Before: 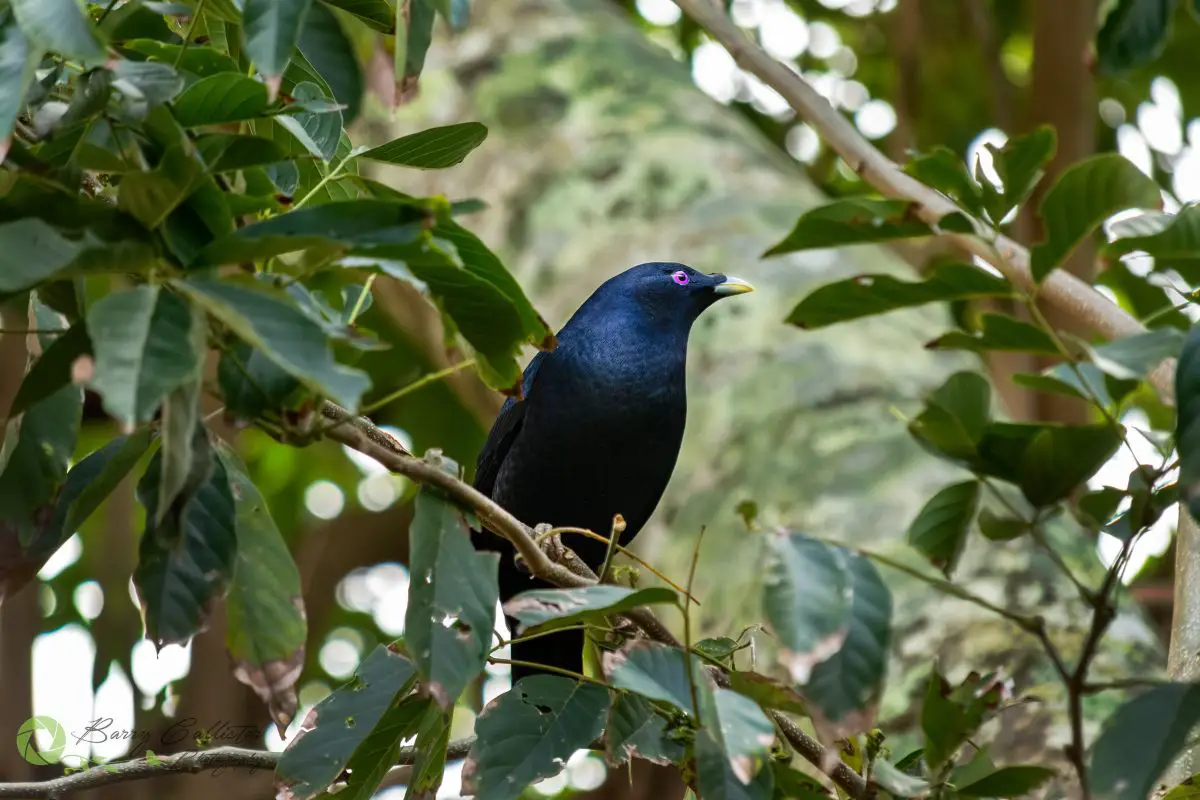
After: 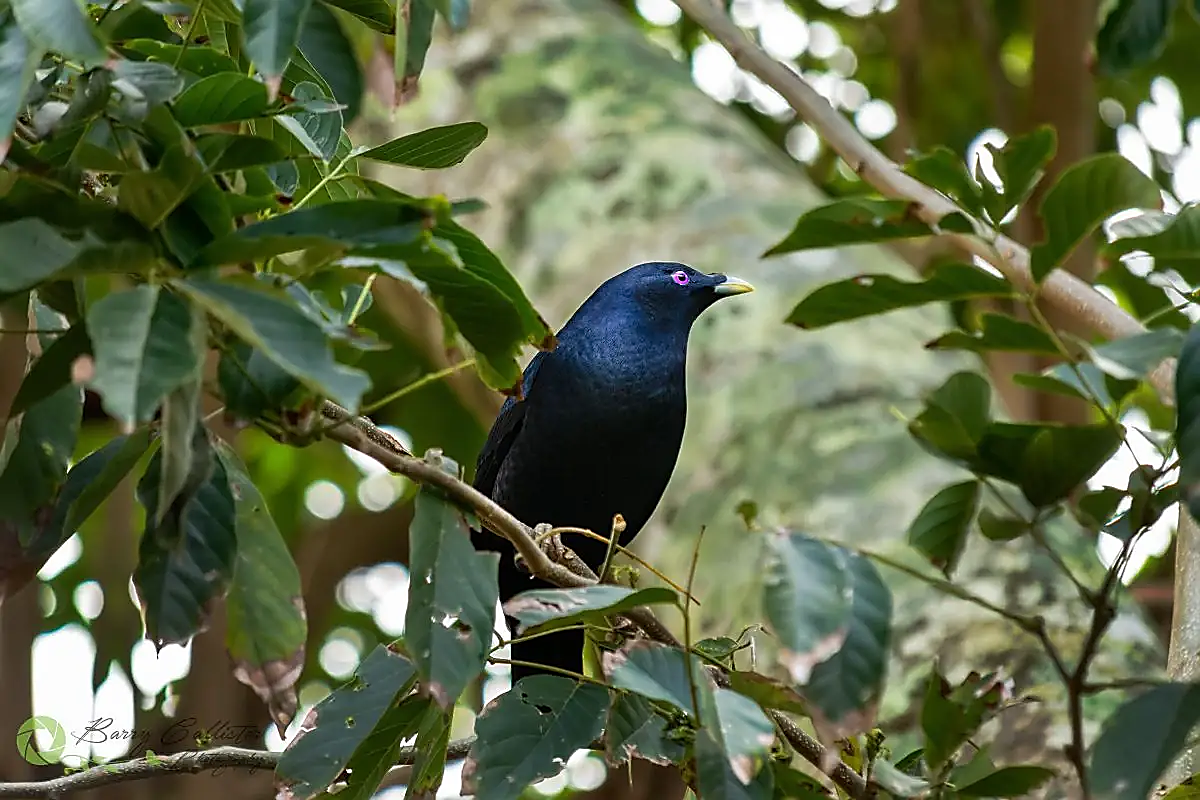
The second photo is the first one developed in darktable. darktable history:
sharpen: radius 1.373, amount 1.233, threshold 0.804
